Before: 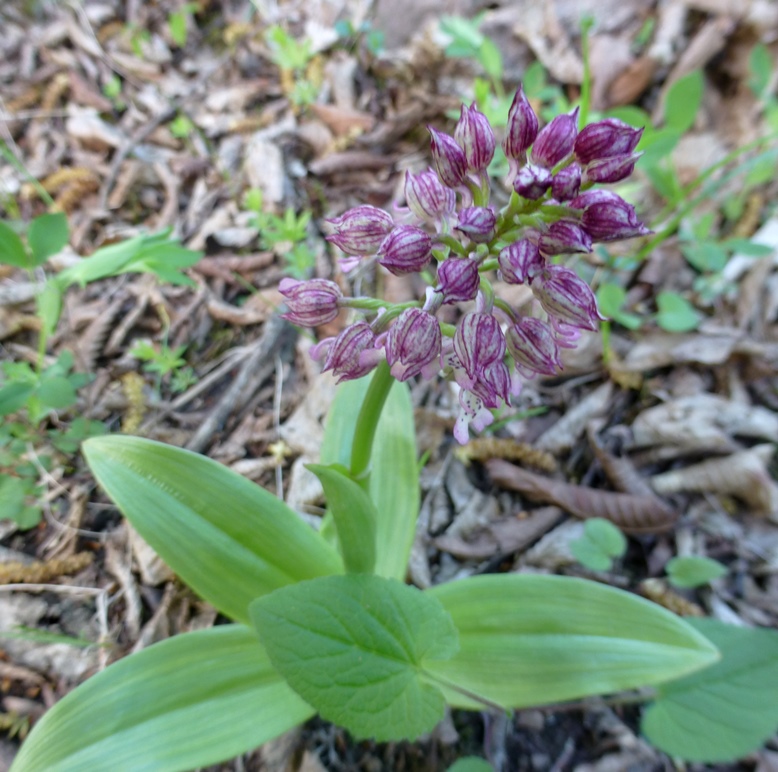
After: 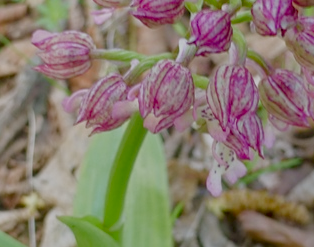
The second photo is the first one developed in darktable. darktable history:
crop: left 31.751%, top 32.172%, right 27.8%, bottom 35.83%
sharpen: amount 0.2
color correction: highlights a* -0.482, highlights b* 0.161, shadows a* 4.66, shadows b* 20.72
white balance: emerald 1
color balance rgb: shadows lift › chroma 1%, shadows lift › hue 113°, highlights gain › chroma 0.2%, highlights gain › hue 333°, perceptual saturation grading › global saturation 20%, perceptual saturation grading › highlights -50%, perceptual saturation grading › shadows 25%, contrast -30%
